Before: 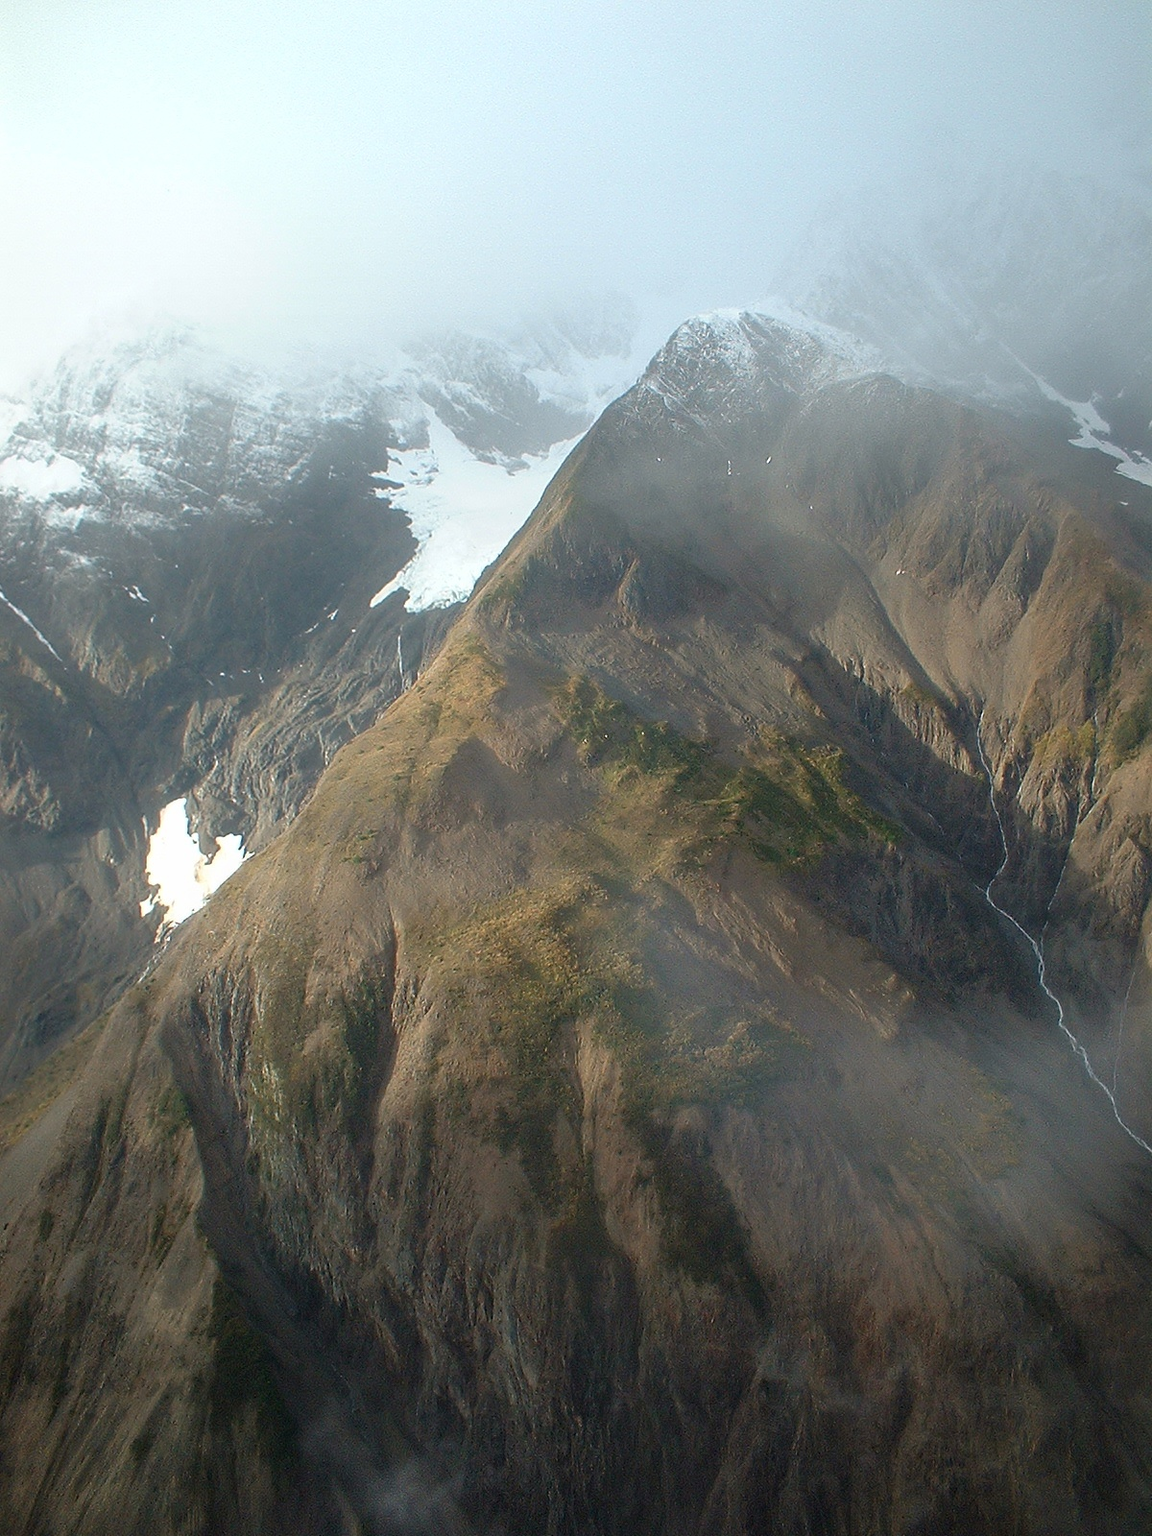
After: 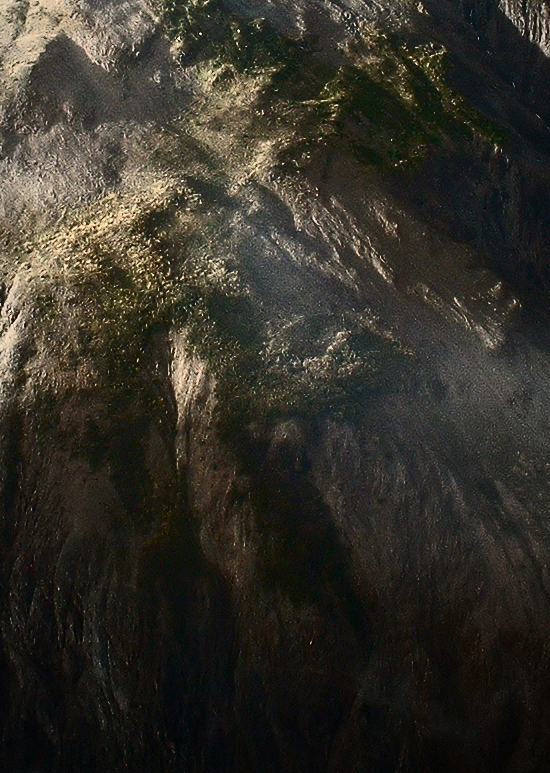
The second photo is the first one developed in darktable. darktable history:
tone equalizer: on, module defaults
vignetting: fall-off start 72.14%, fall-off radius 108.07%, brightness -0.713, saturation -0.488, center (-0.054, -0.359), width/height ratio 0.729
contrast brightness saturation: contrast 0.93, brightness 0.2
crop: left 35.976%, top 45.819%, right 18.162%, bottom 5.807%
